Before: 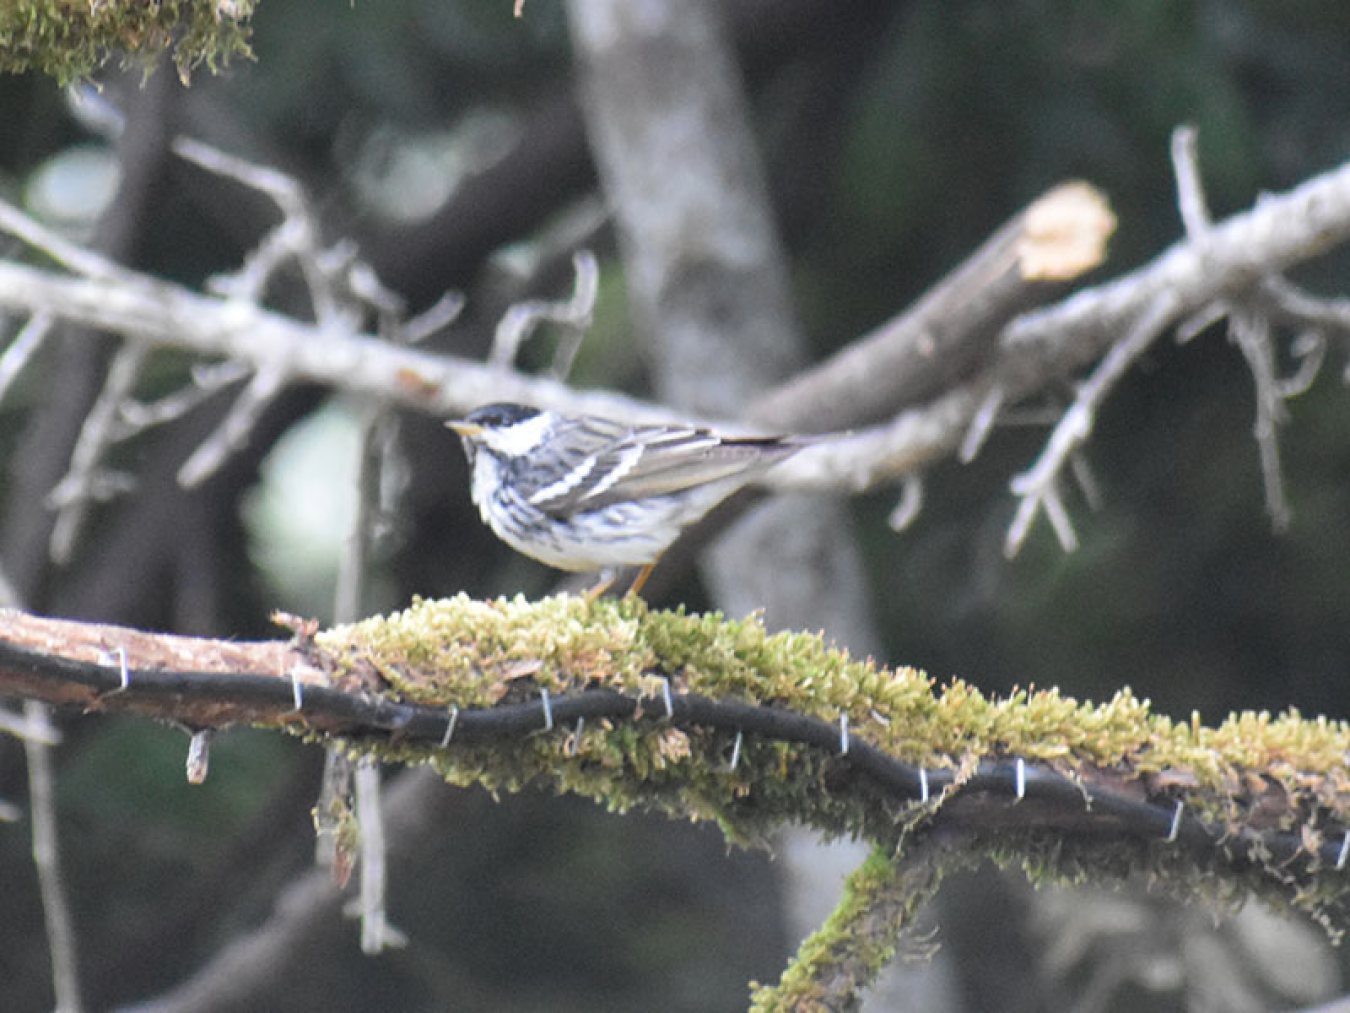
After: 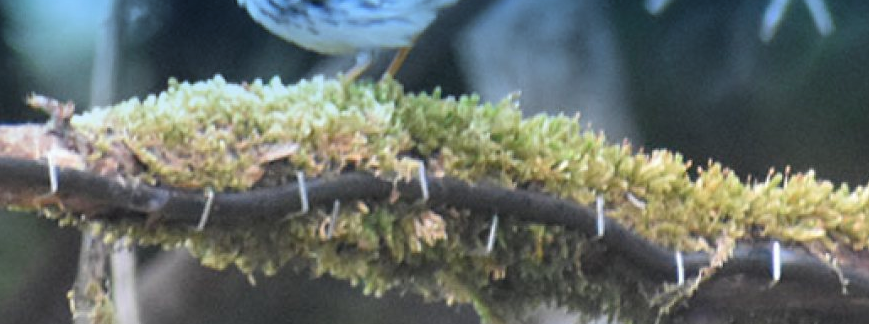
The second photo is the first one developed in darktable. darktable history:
crop: left 18.091%, top 51.13%, right 17.525%, bottom 16.85%
graduated density: density 2.02 EV, hardness 44%, rotation 0.374°, offset 8.21, hue 208.8°, saturation 97%
